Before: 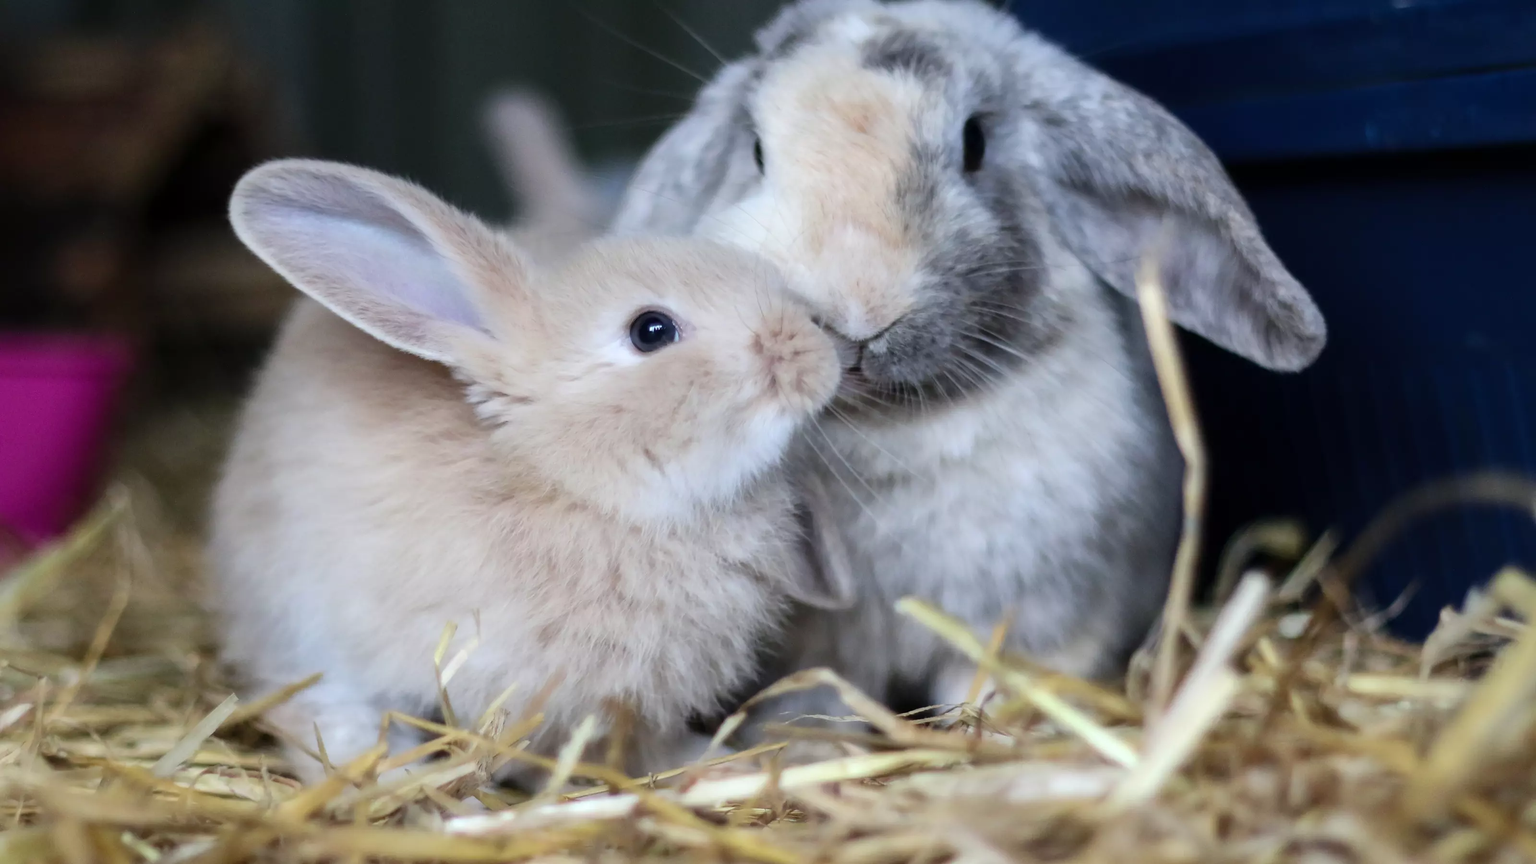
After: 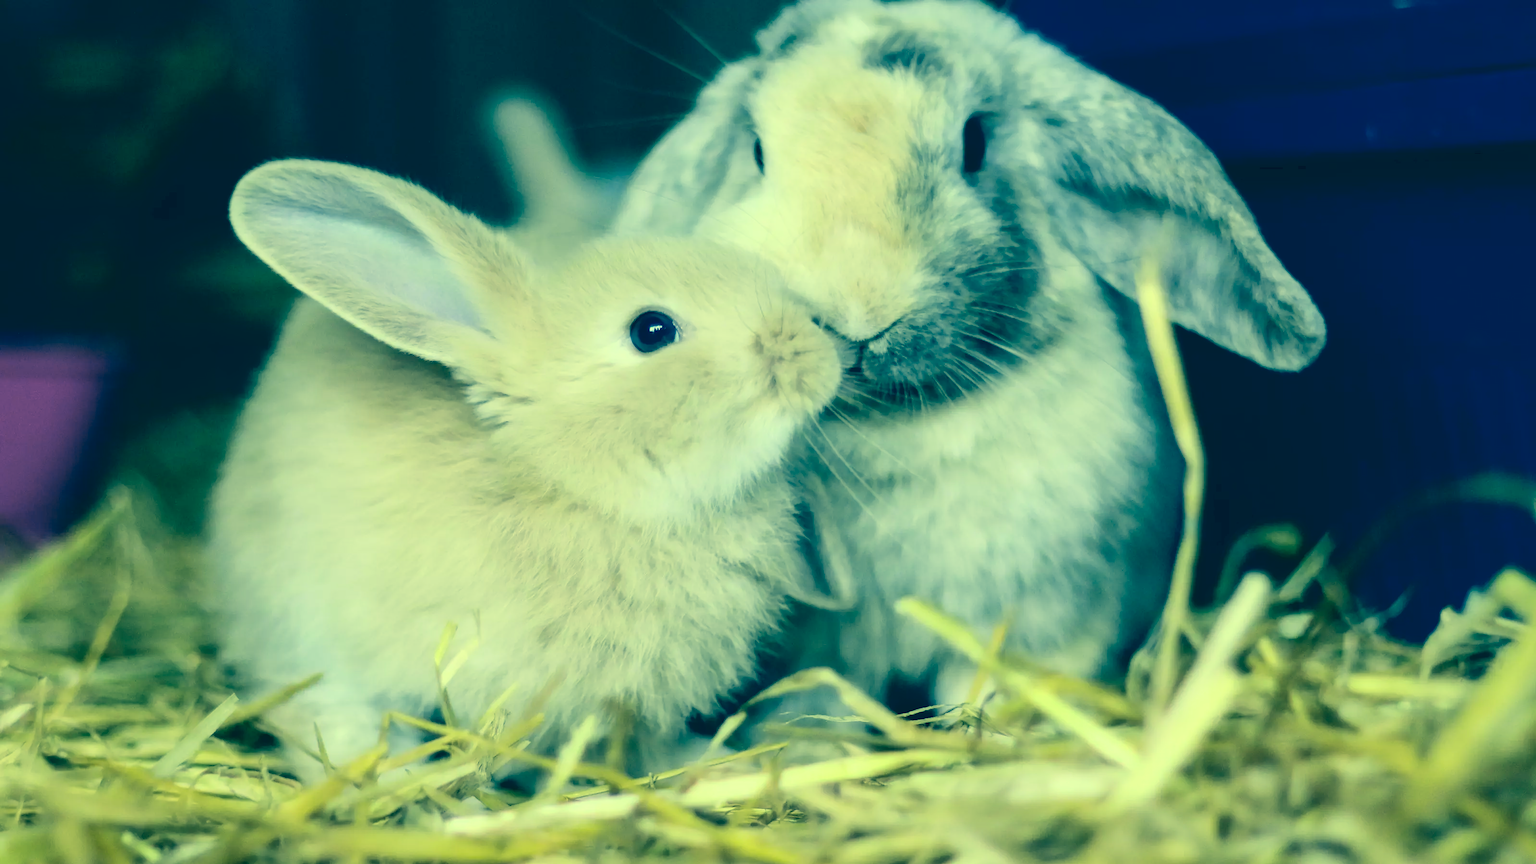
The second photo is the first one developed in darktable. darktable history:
color correction: highlights a* -15.72, highlights b* 39.81, shadows a* -39.5, shadows b* -26.73
tone curve: curves: ch0 [(0, 0) (0.003, 0.047) (0.011, 0.051) (0.025, 0.051) (0.044, 0.057) (0.069, 0.068) (0.1, 0.076) (0.136, 0.108) (0.177, 0.166) (0.224, 0.229) (0.277, 0.299) (0.335, 0.364) (0.399, 0.46) (0.468, 0.553) (0.543, 0.639) (0.623, 0.724) (0.709, 0.808) (0.801, 0.886) (0.898, 0.954) (1, 1)], color space Lab, independent channels, preserve colors none
